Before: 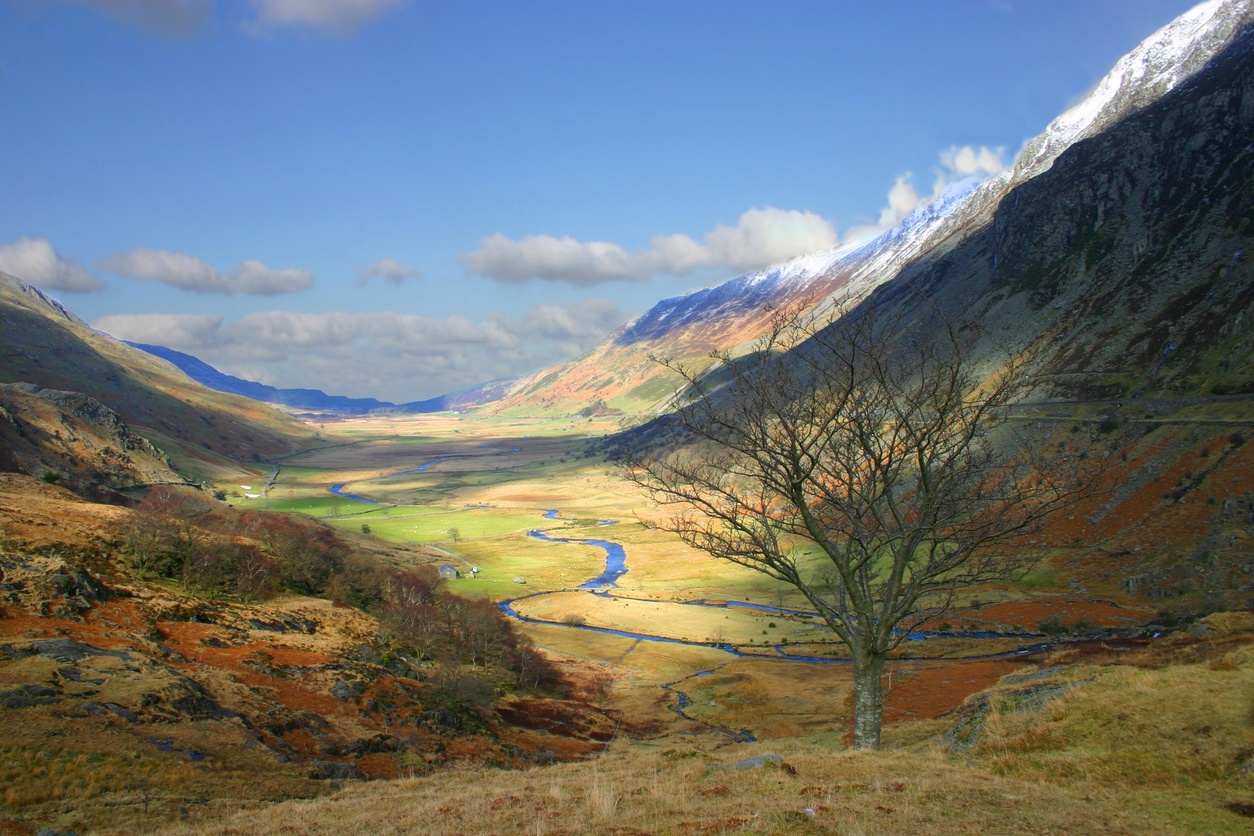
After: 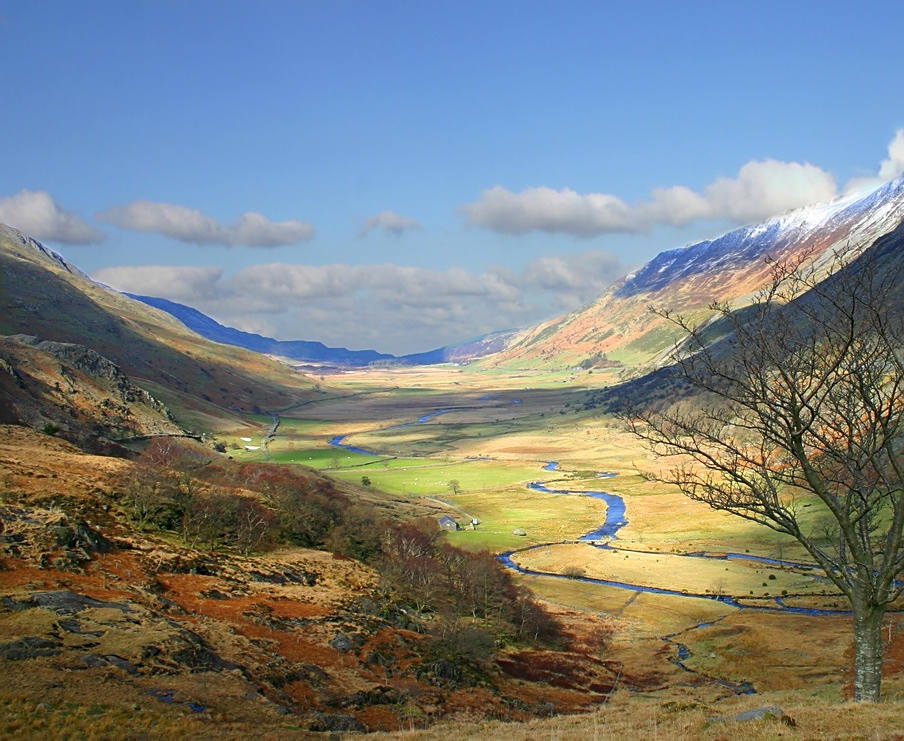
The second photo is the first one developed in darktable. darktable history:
crop: top 5.765%, right 27.857%, bottom 5.504%
sharpen: on, module defaults
